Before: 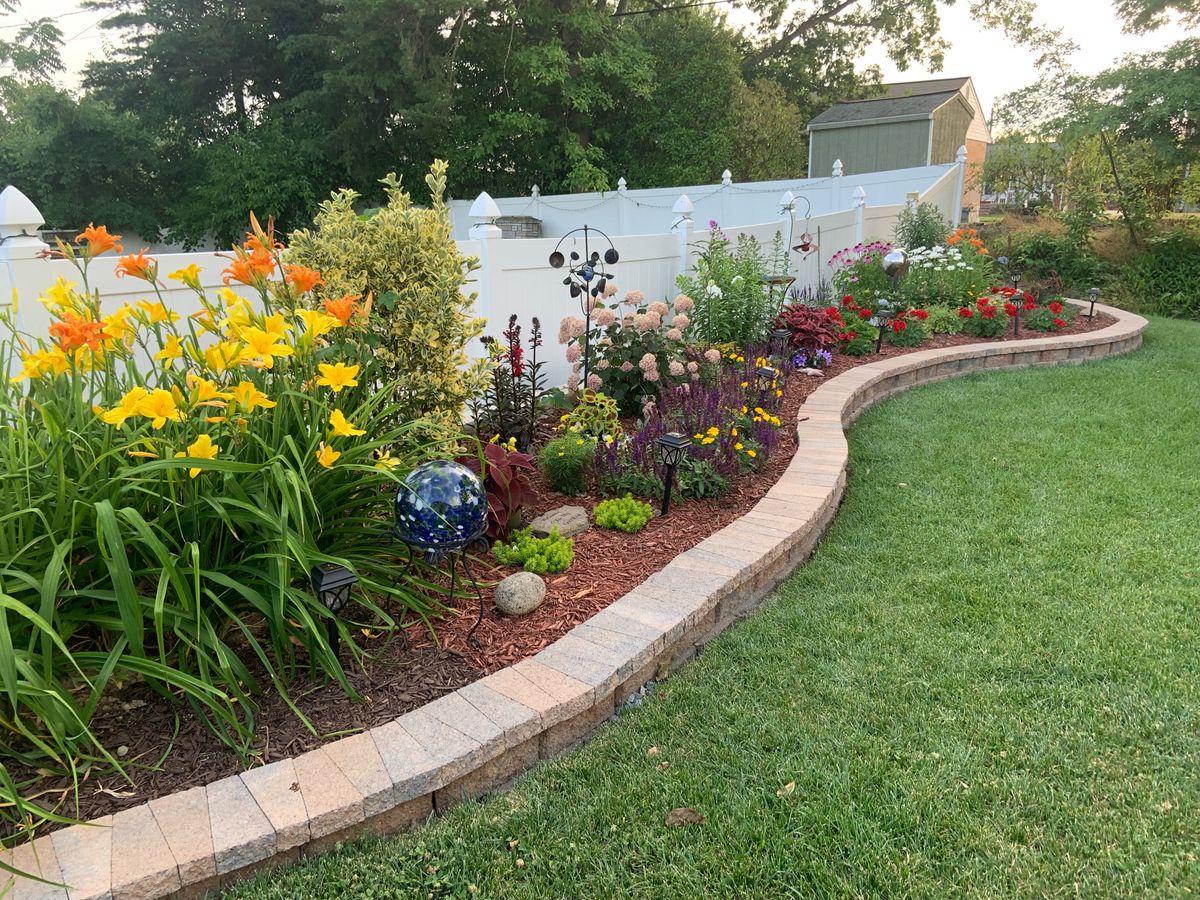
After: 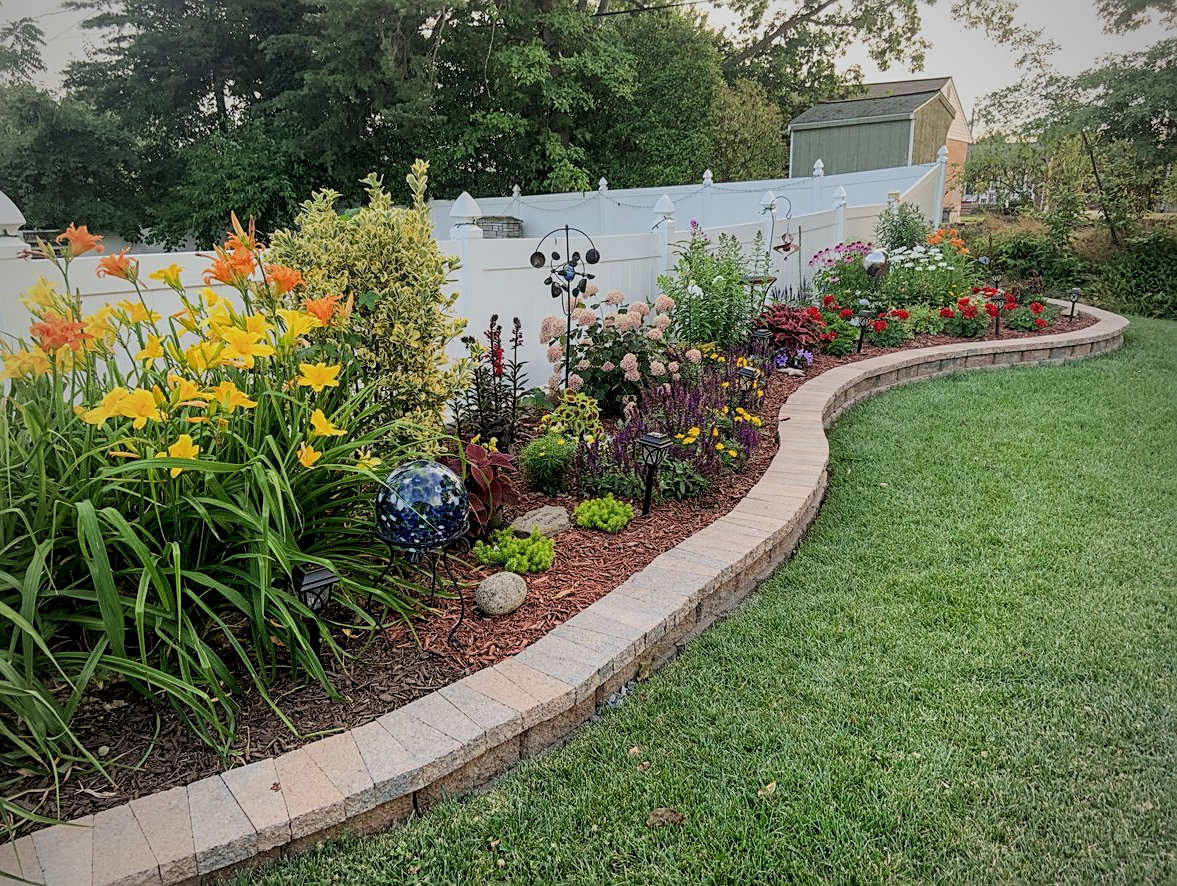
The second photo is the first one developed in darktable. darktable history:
crop: left 1.626%, right 0.289%, bottom 1.538%
sharpen: on, module defaults
color correction: highlights a* 0.008, highlights b* -0.693
vignetting: fall-off start 74.59%, fall-off radius 65.68%
filmic rgb: black relative exposure -7.65 EV, white relative exposure 4.56 EV, hardness 3.61
local contrast: on, module defaults
